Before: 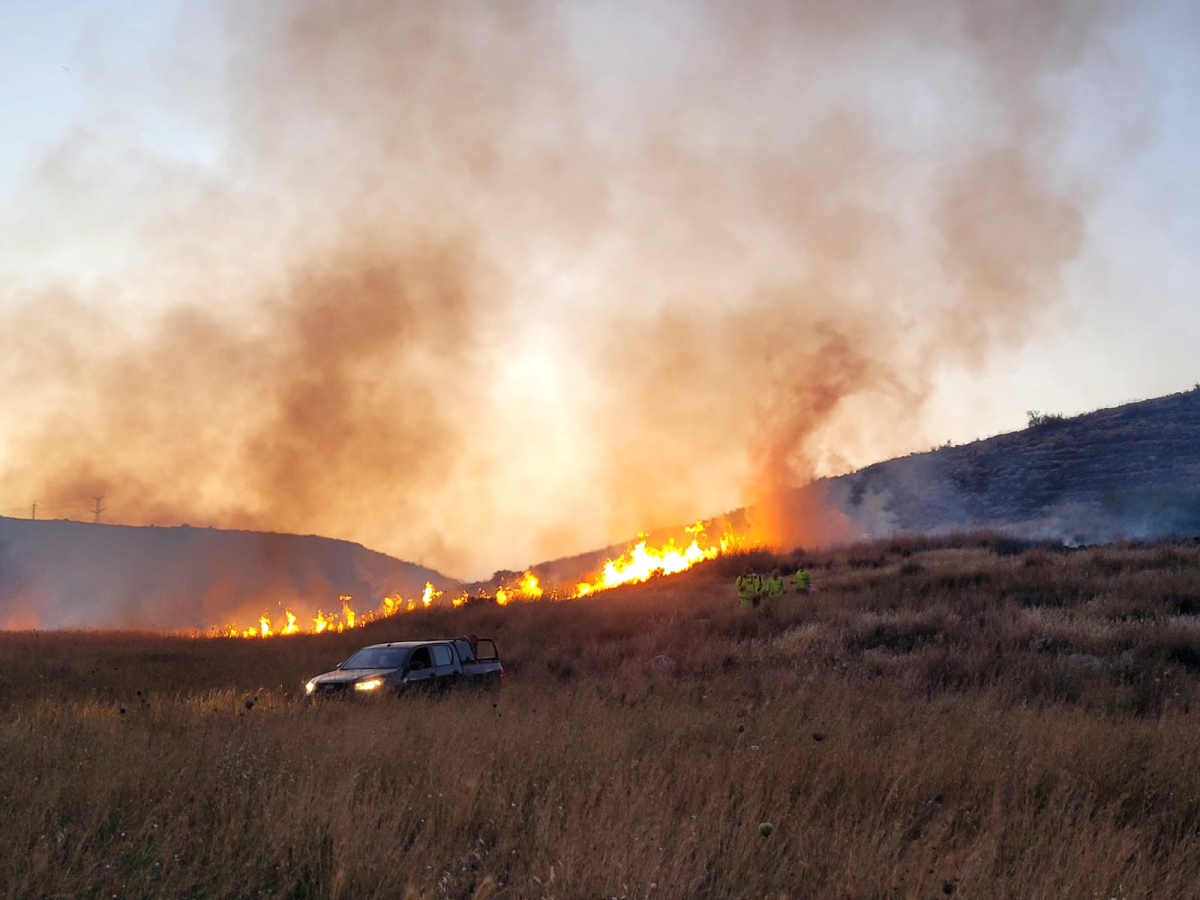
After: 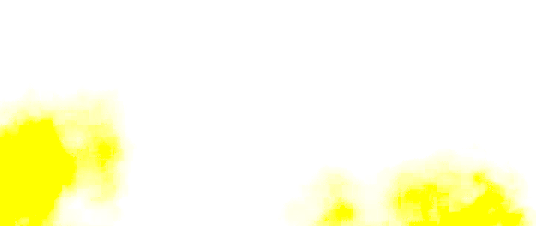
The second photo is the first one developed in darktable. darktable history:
base curve: curves: ch0 [(0, 0) (0, 0.001) (0.001, 0.001) (0.004, 0.002) (0.007, 0.004) (0.015, 0.013) (0.033, 0.045) (0.052, 0.096) (0.075, 0.17) (0.099, 0.241) (0.163, 0.42) (0.219, 0.55) (0.259, 0.616) (0.327, 0.722) (0.365, 0.765) (0.522, 0.873) (0.547, 0.881) (0.689, 0.919) (0.826, 0.952) (1, 1)], preserve colors none
crop: left 28.64%, top 16.832%, right 26.637%, bottom 58.055%
exposure: black level correction 0, exposure 0.7 EV, compensate exposure bias true, compensate highlight preservation false
color balance rgb: linear chroma grading › global chroma 20%, perceptual saturation grading › global saturation 65%, perceptual saturation grading › highlights 60%, perceptual saturation grading › mid-tones 50%, perceptual saturation grading › shadows 50%, perceptual brilliance grading › global brilliance 30%, perceptual brilliance grading › highlights 50%, perceptual brilliance grading › mid-tones 50%, perceptual brilliance grading › shadows -22%, global vibrance 20%
sharpen: radius 1.864, amount 0.398, threshold 1.271
